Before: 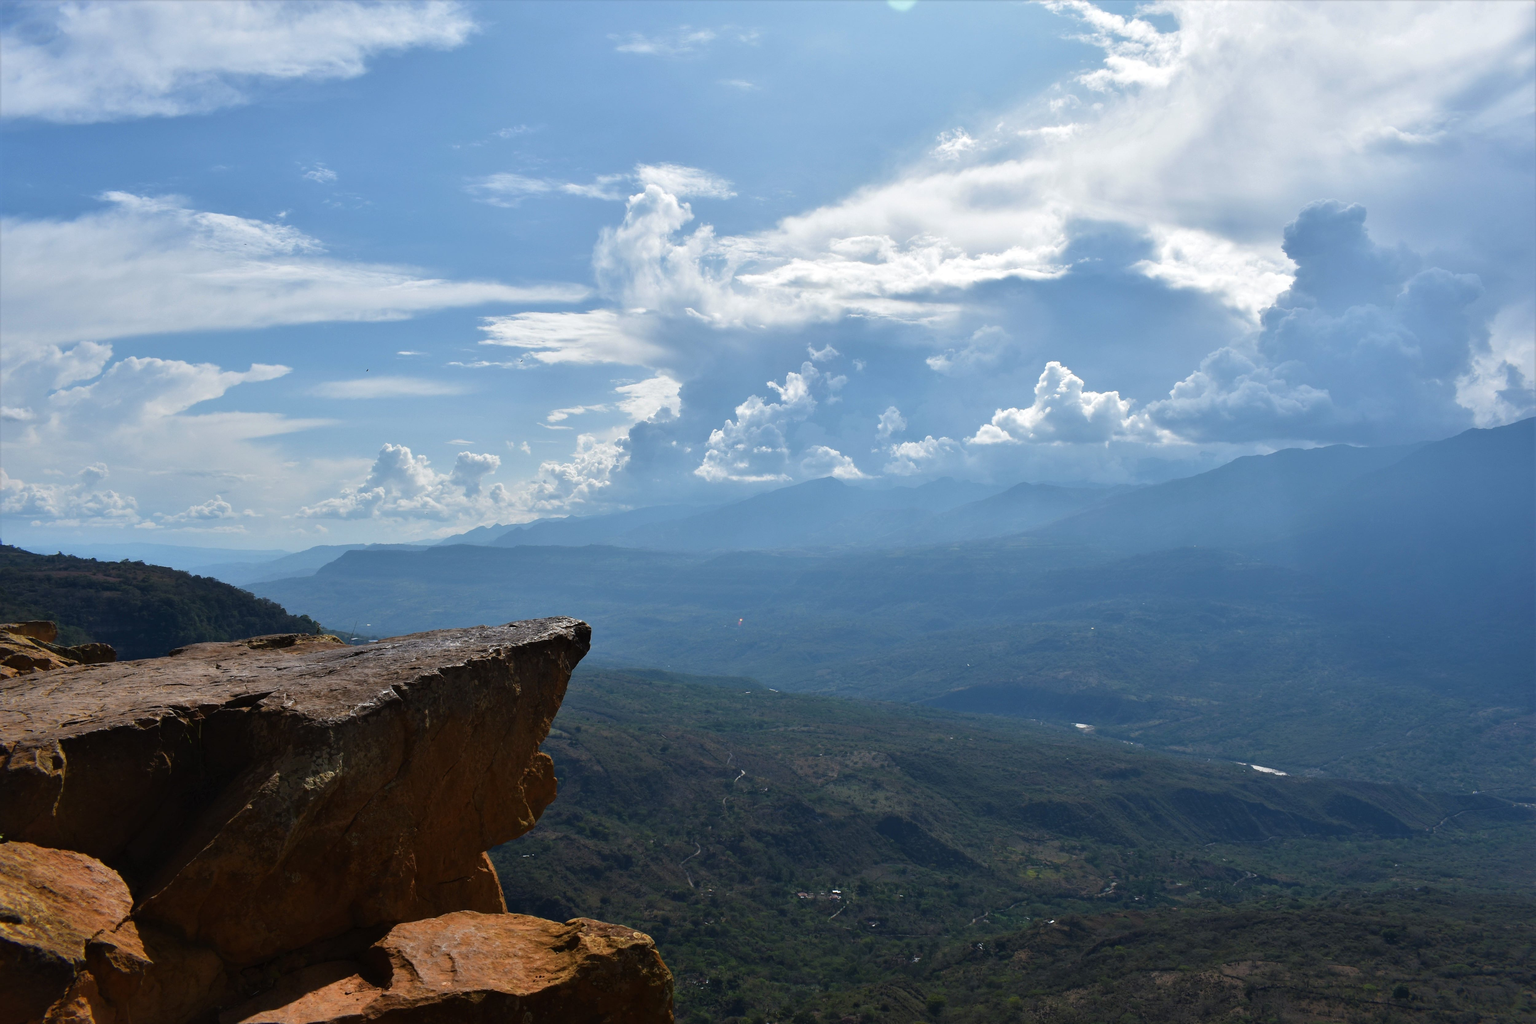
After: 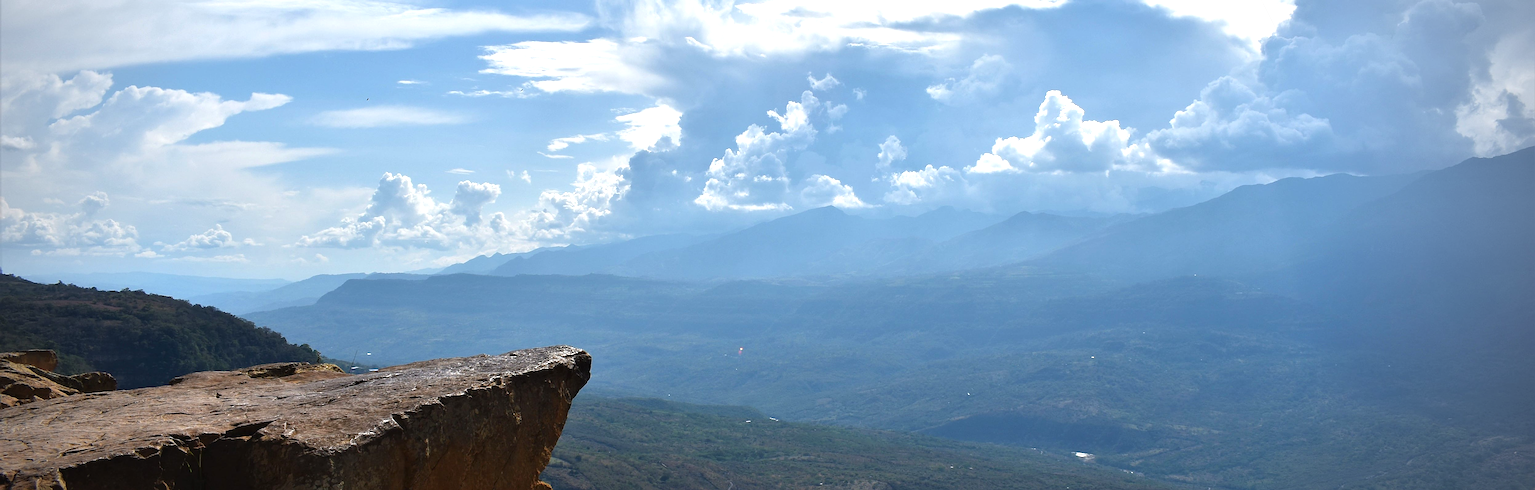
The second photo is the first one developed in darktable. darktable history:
exposure: exposure 0.568 EV, compensate highlight preservation false
sharpen: on, module defaults
crop and rotate: top 26.494%, bottom 25.558%
vignetting: fall-off start 75.28%, center (-0.033, -0.036), width/height ratio 1.084, unbound false
